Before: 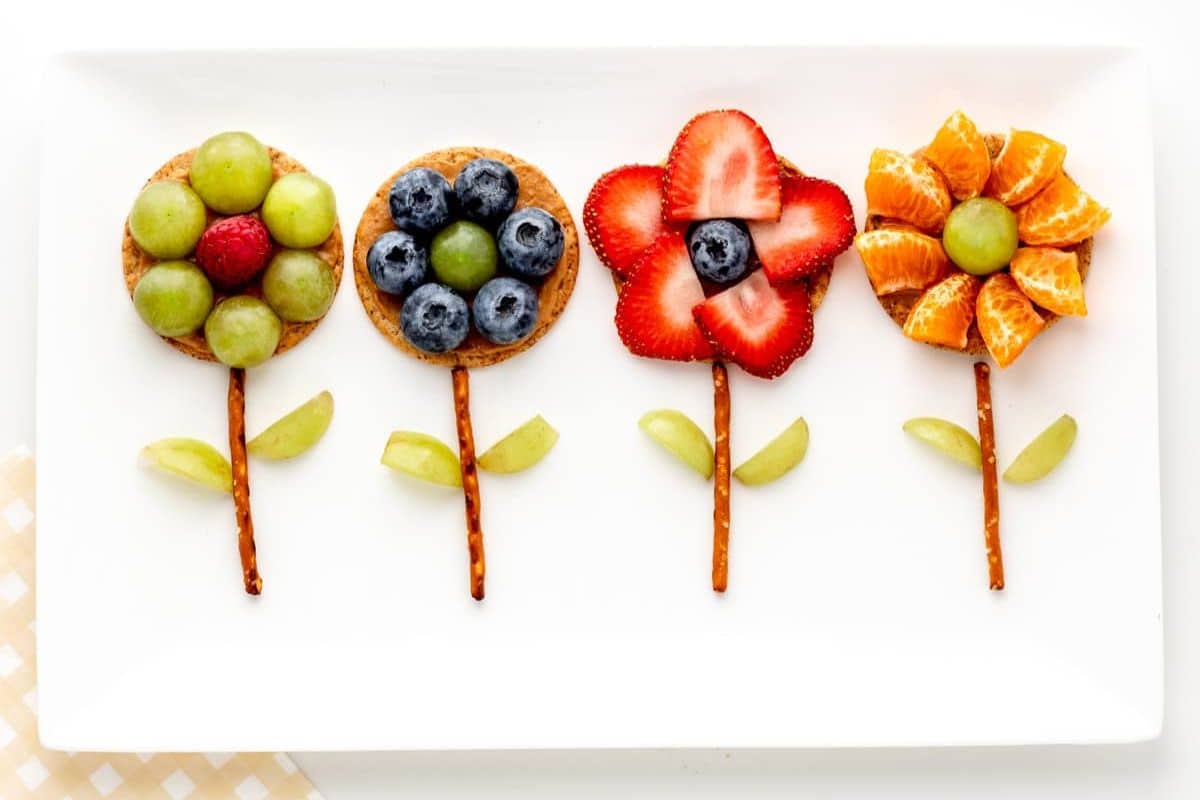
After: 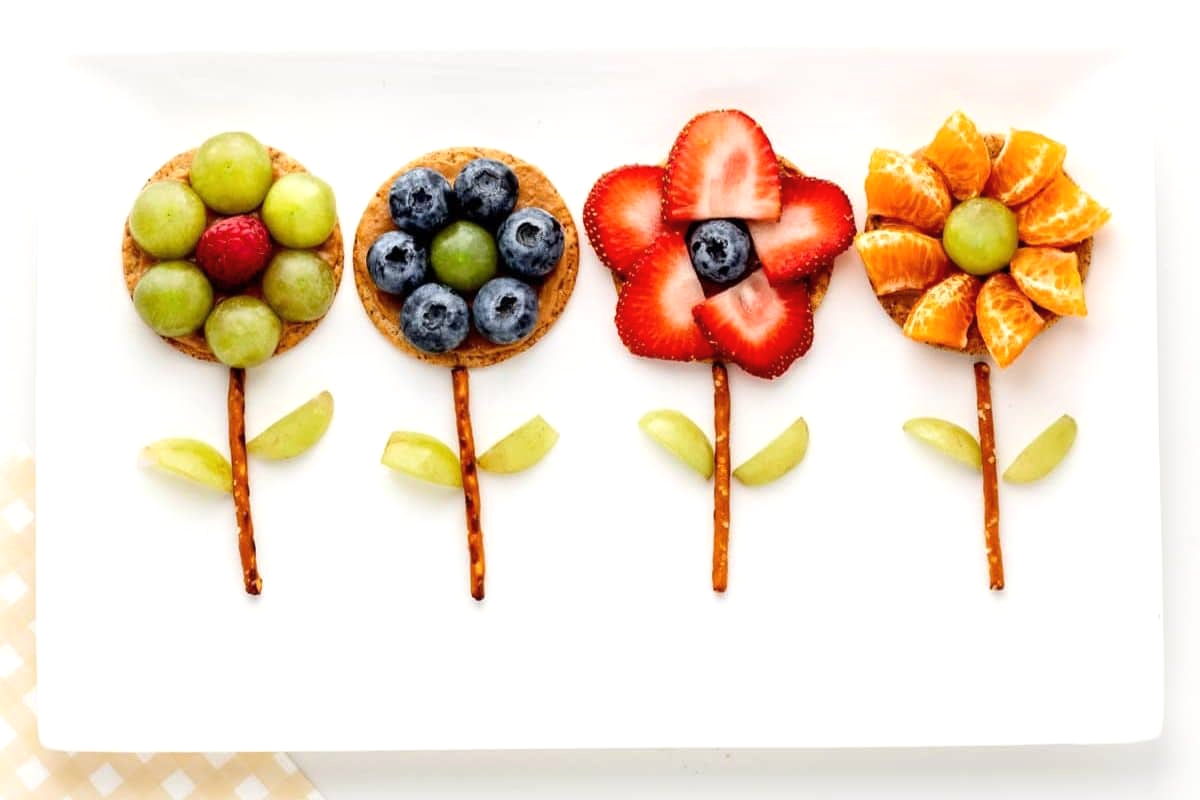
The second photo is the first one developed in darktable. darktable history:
base curve: curves: ch0 [(0, 0) (0.283, 0.295) (1, 1)], preserve colors none
color balance rgb: shadows lift › luminance -10%, highlights gain › luminance 10%, saturation formula JzAzBz (2021)
